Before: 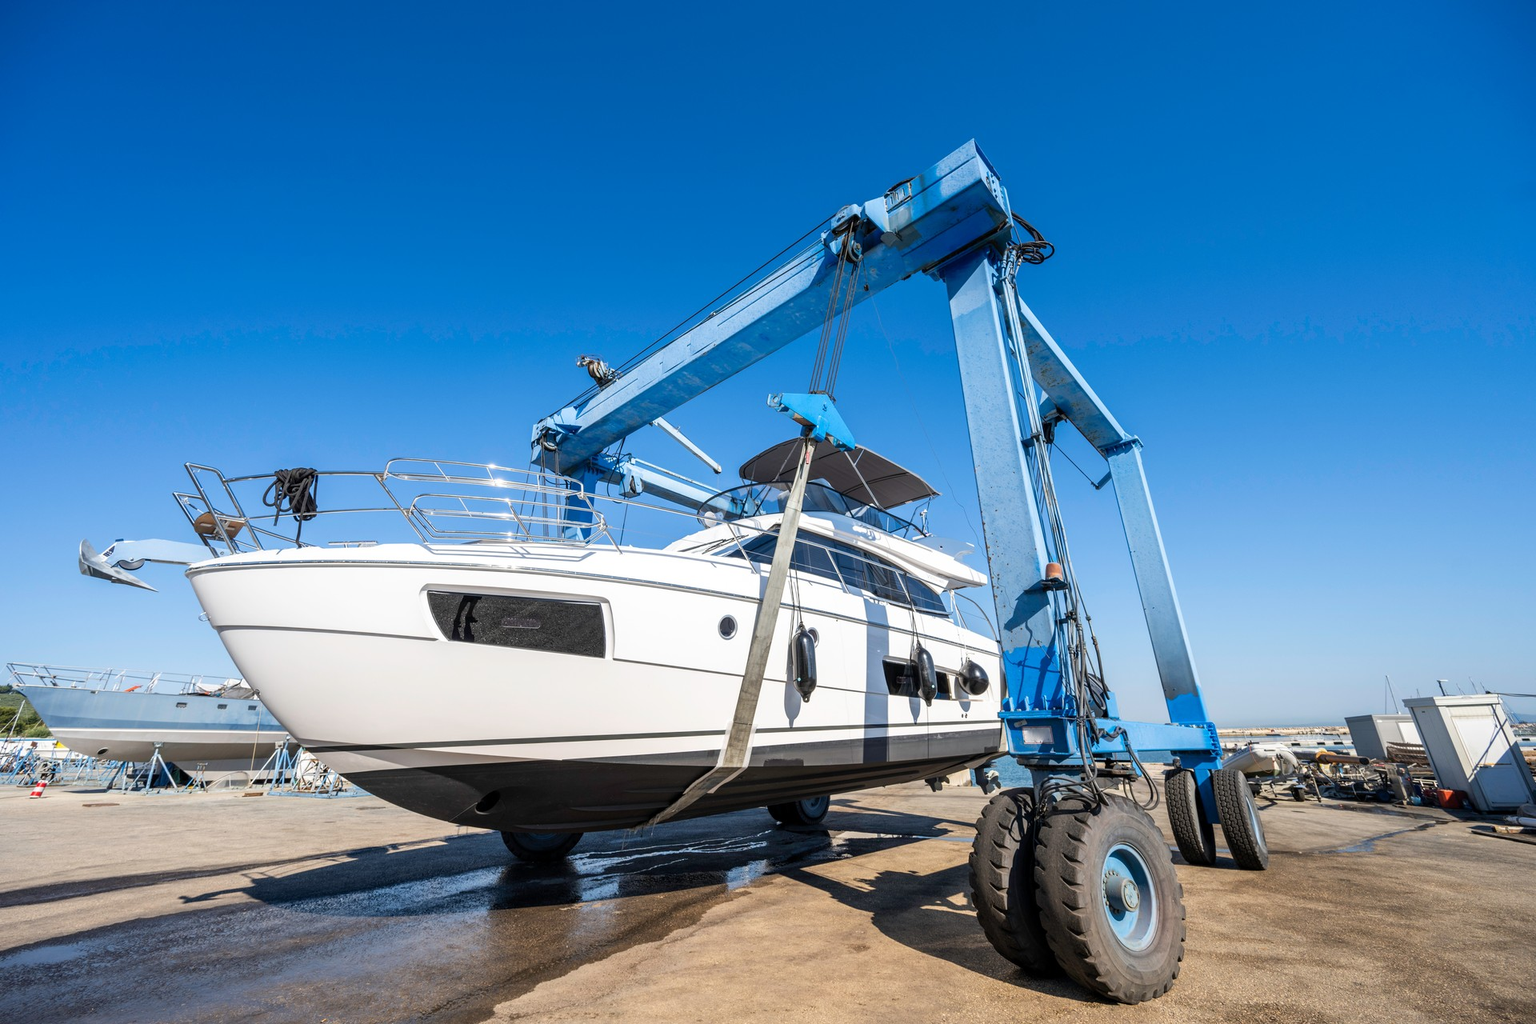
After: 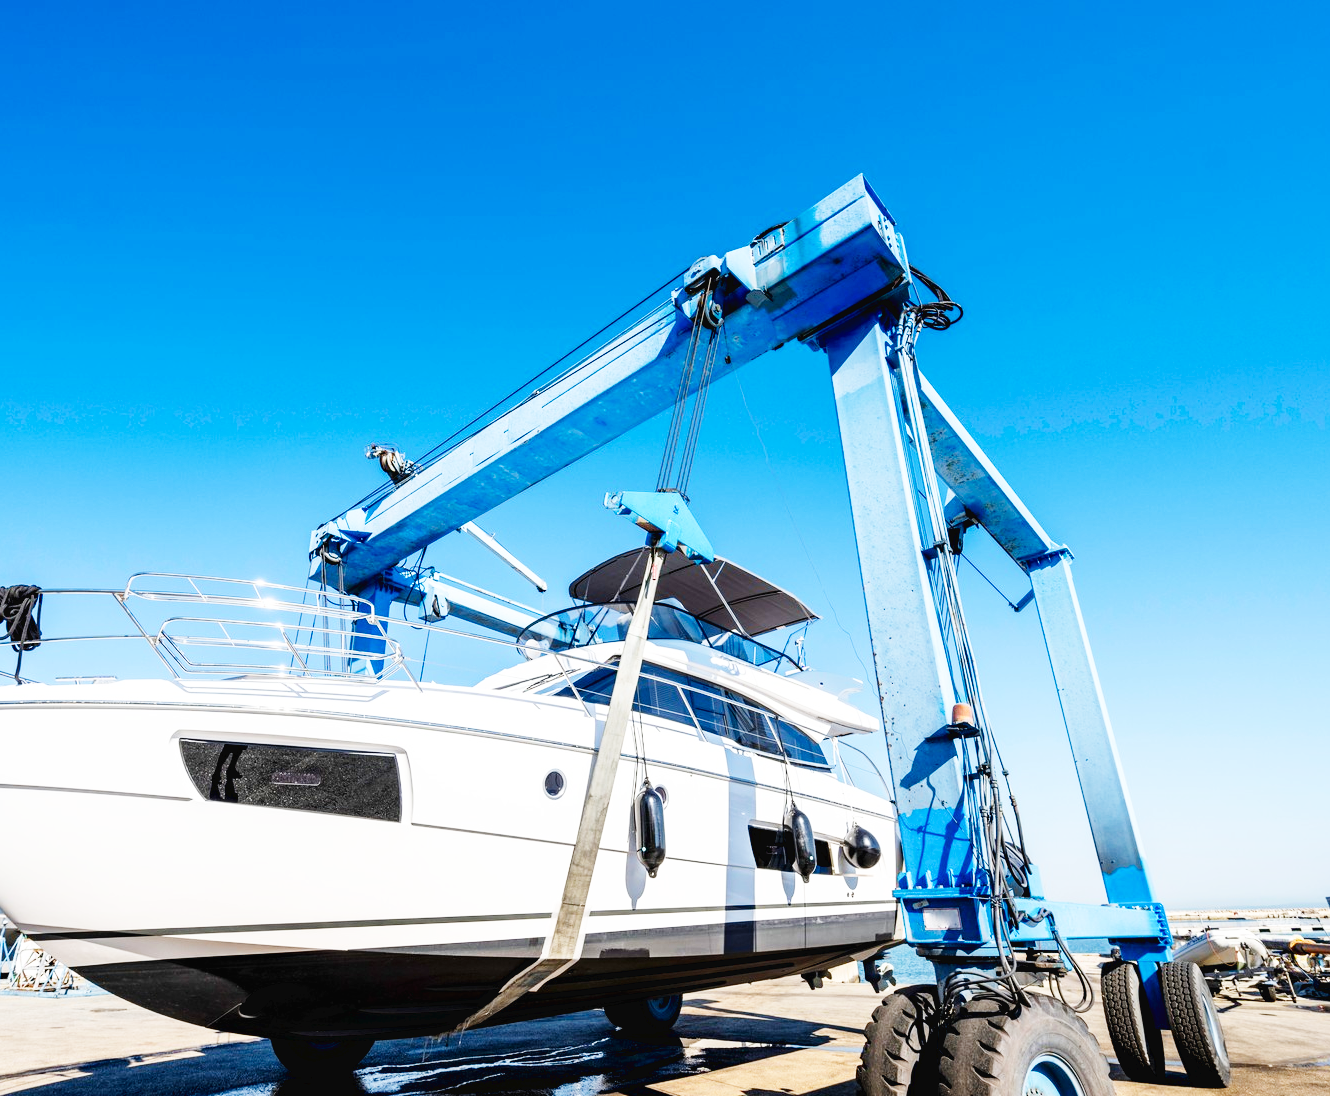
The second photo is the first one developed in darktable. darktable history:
exposure: black level correction 0.006, exposure -0.221 EV, compensate exposure bias true, compensate highlight preservation false
crop: left 18.533%, right 12.164%, bottom 14.309%
base curve: curves: ch0 [(0, 0.003) (0.001, 0.002) (0.006, 0.004) (0.02, 0.022) (0.048, 0.086) (0.094, 0.234) (0.162, 0.431) (0.258, 0.629) (0.385, 0.8) (0.548, 0.918) (0.751, 0.988) (1, 1)], preserve colors none
